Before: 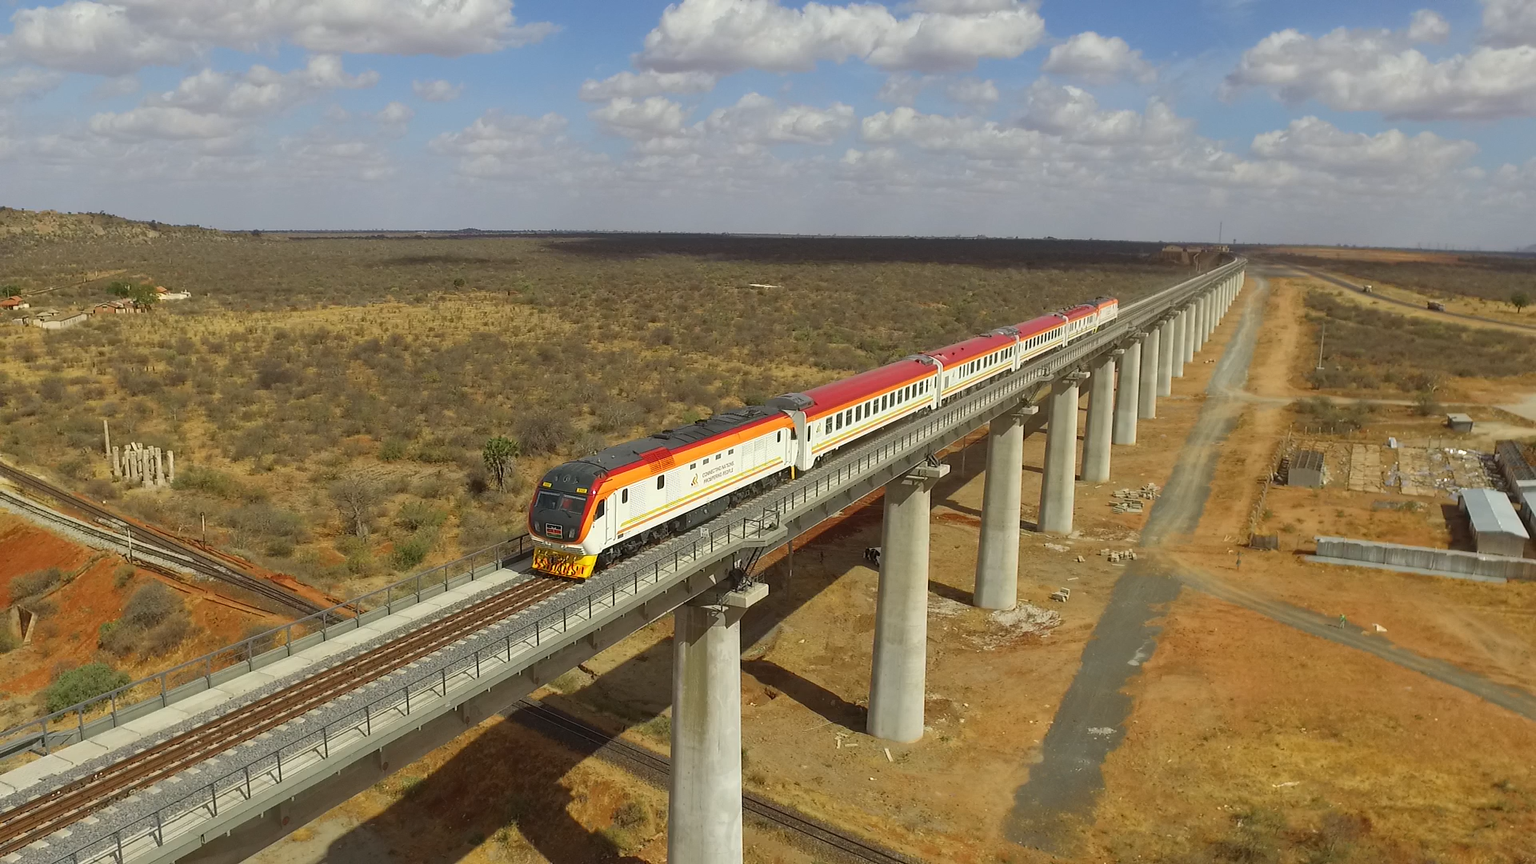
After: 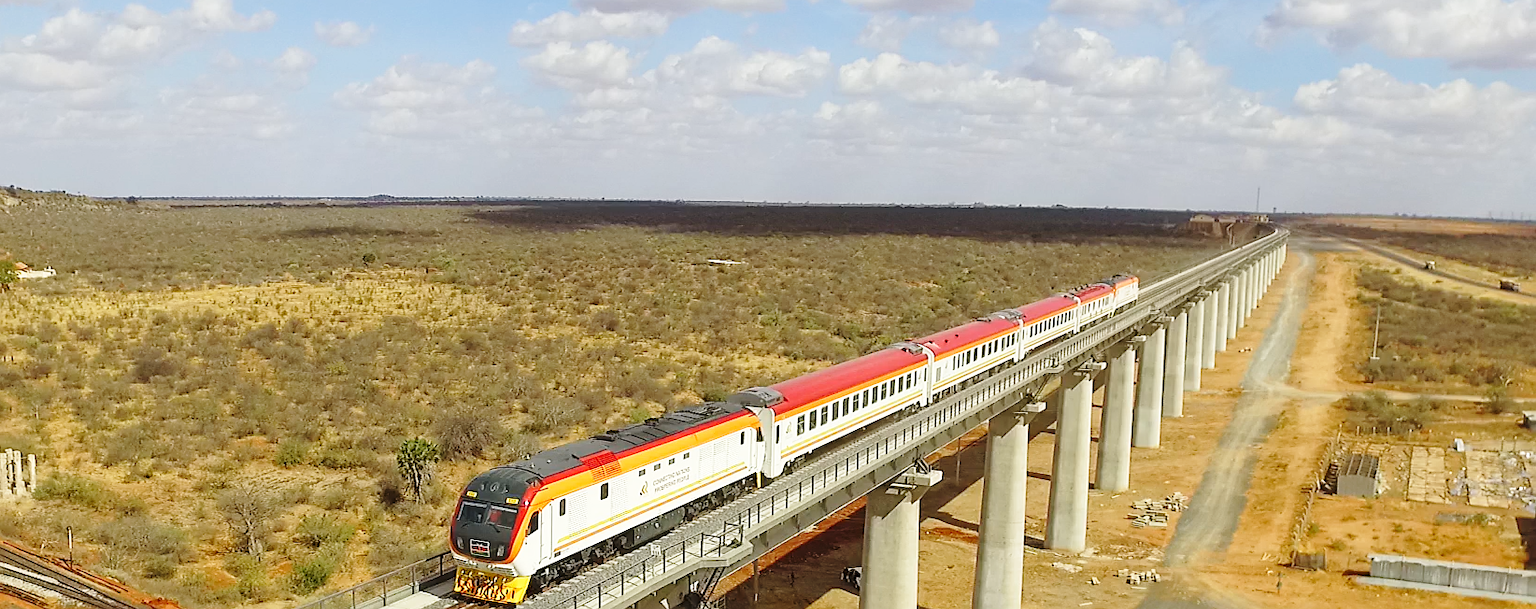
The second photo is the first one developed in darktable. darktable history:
crop and rotate: left 9.345%, top 7.22%, right 4.982%, bottom 32.331%
base curve: curves: ch0 [(0, 0) (0.028, 0.03) (0.121, 0.232) (0.46, 0.748) (0.859, 0.968) (1, 1)], preserve colors none
sharpen: on, module defaults
